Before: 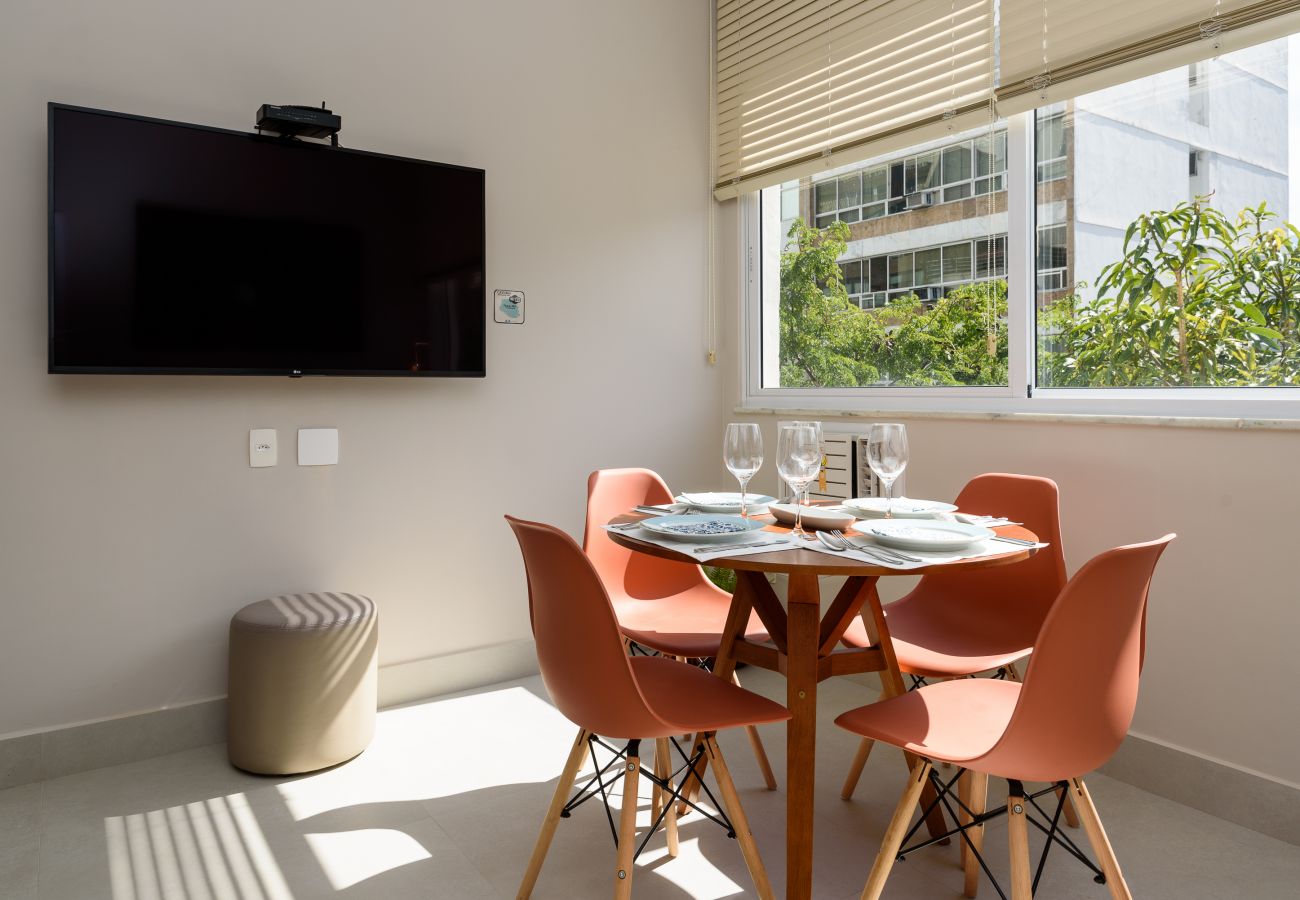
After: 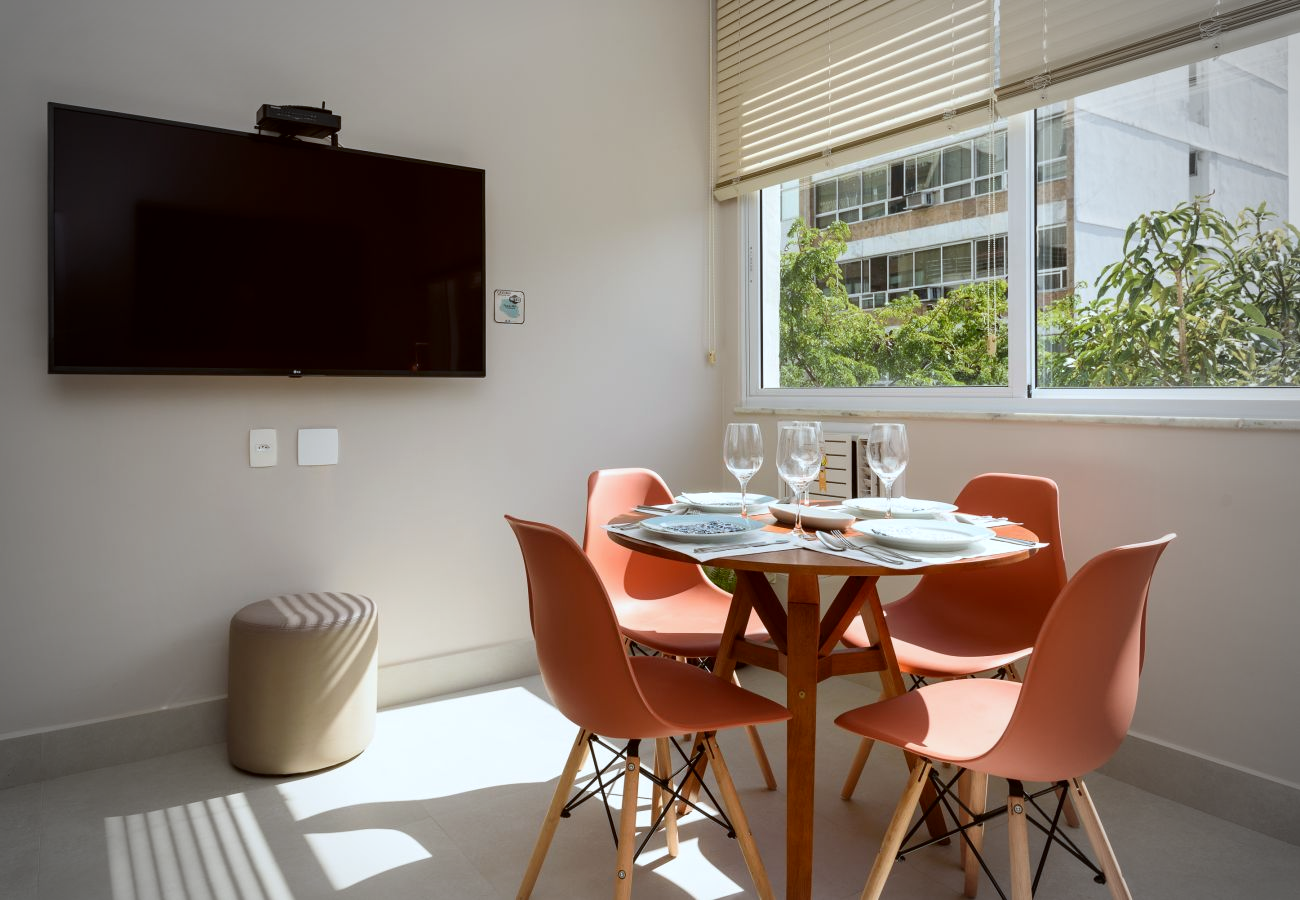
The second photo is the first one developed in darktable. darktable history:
tone equalizer: on, module defaults
color correction: highlights a* -3.28, highlights b* -6.24, shadows a* 3.1, shadows b* 5.19
vignetting: fall-off start 67.15%, brightness -0.442, saturation -0.691, width/height ratio 1.011, unbound false
